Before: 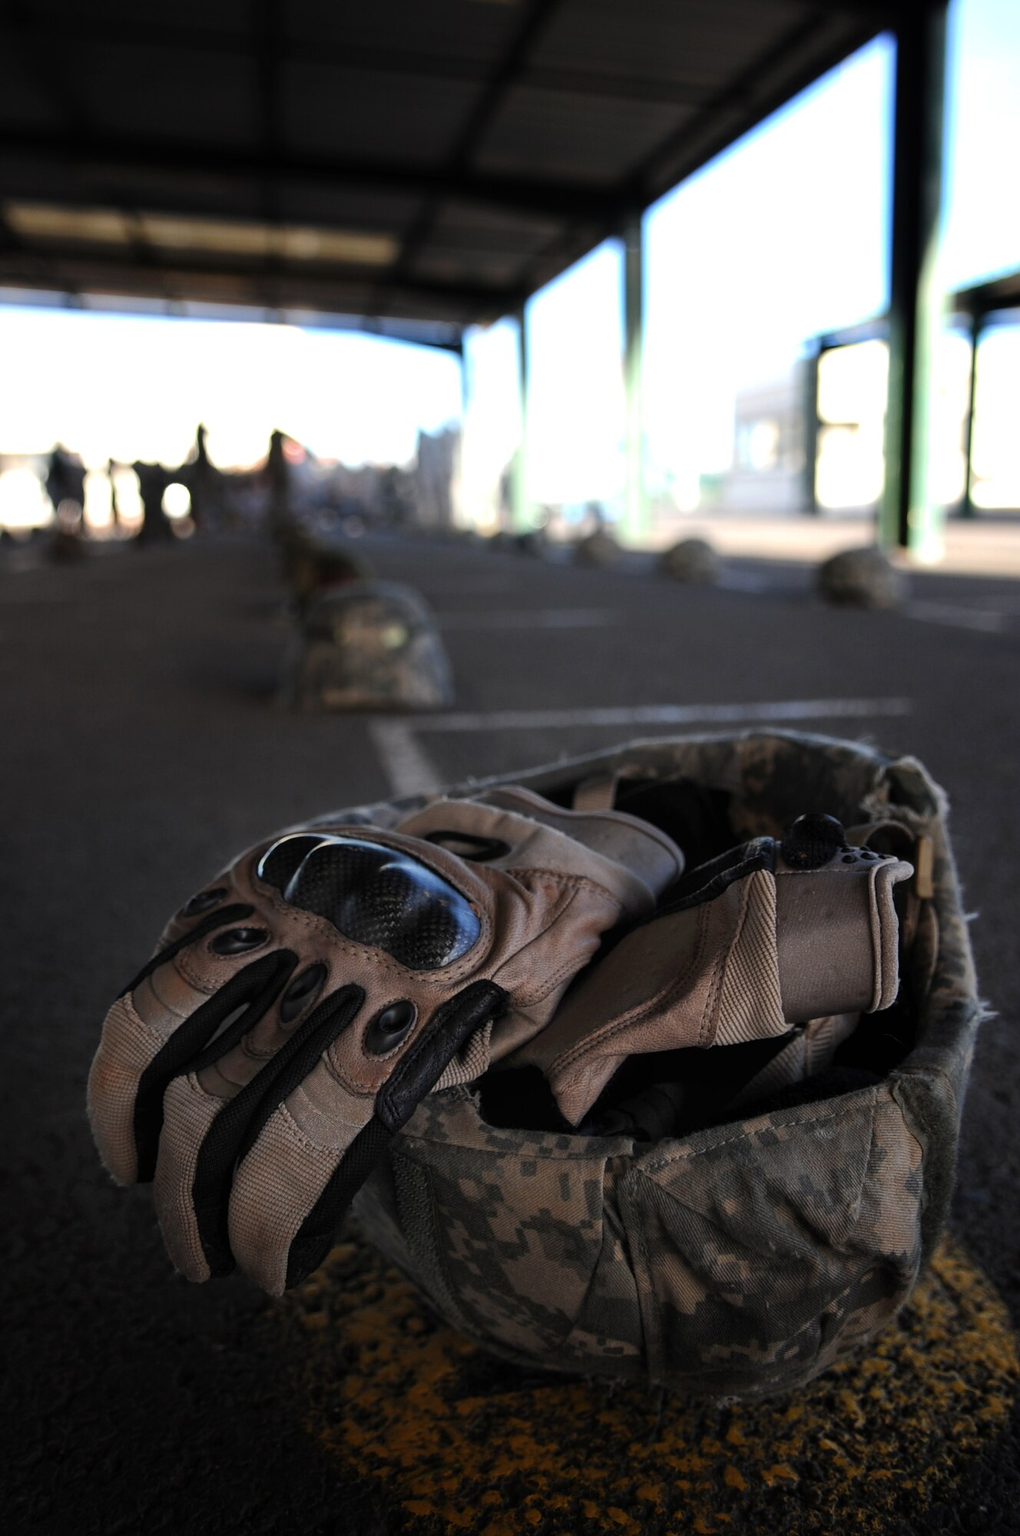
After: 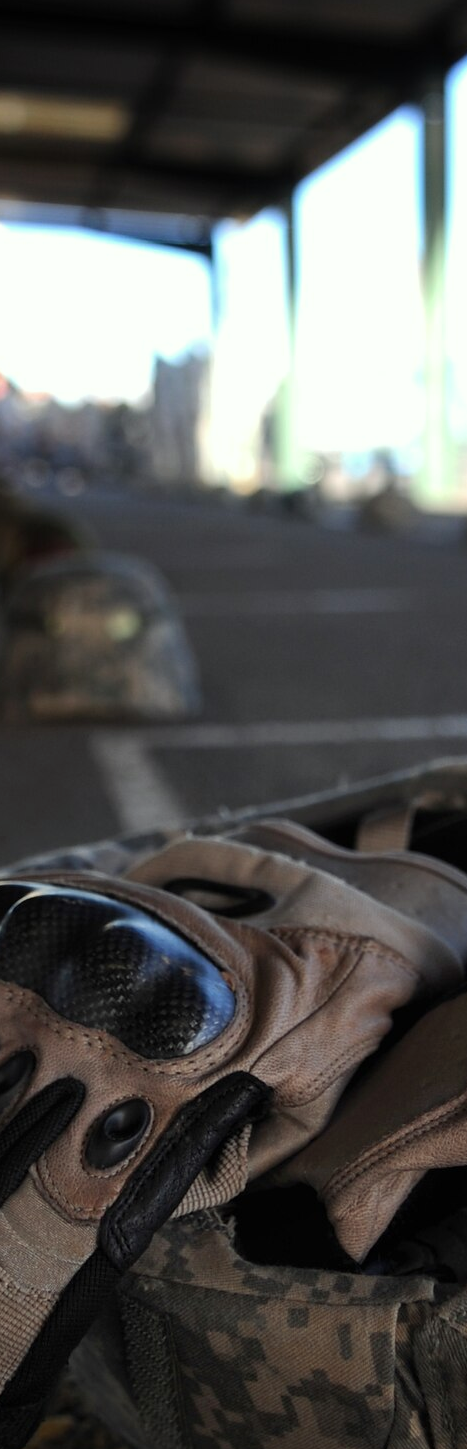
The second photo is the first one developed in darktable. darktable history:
crop and rotate: left 29.476%, top 10.214%, right 35.32%, bottom 17.333%
color correction: highlights a* -2.68, highlights b* 2.57
